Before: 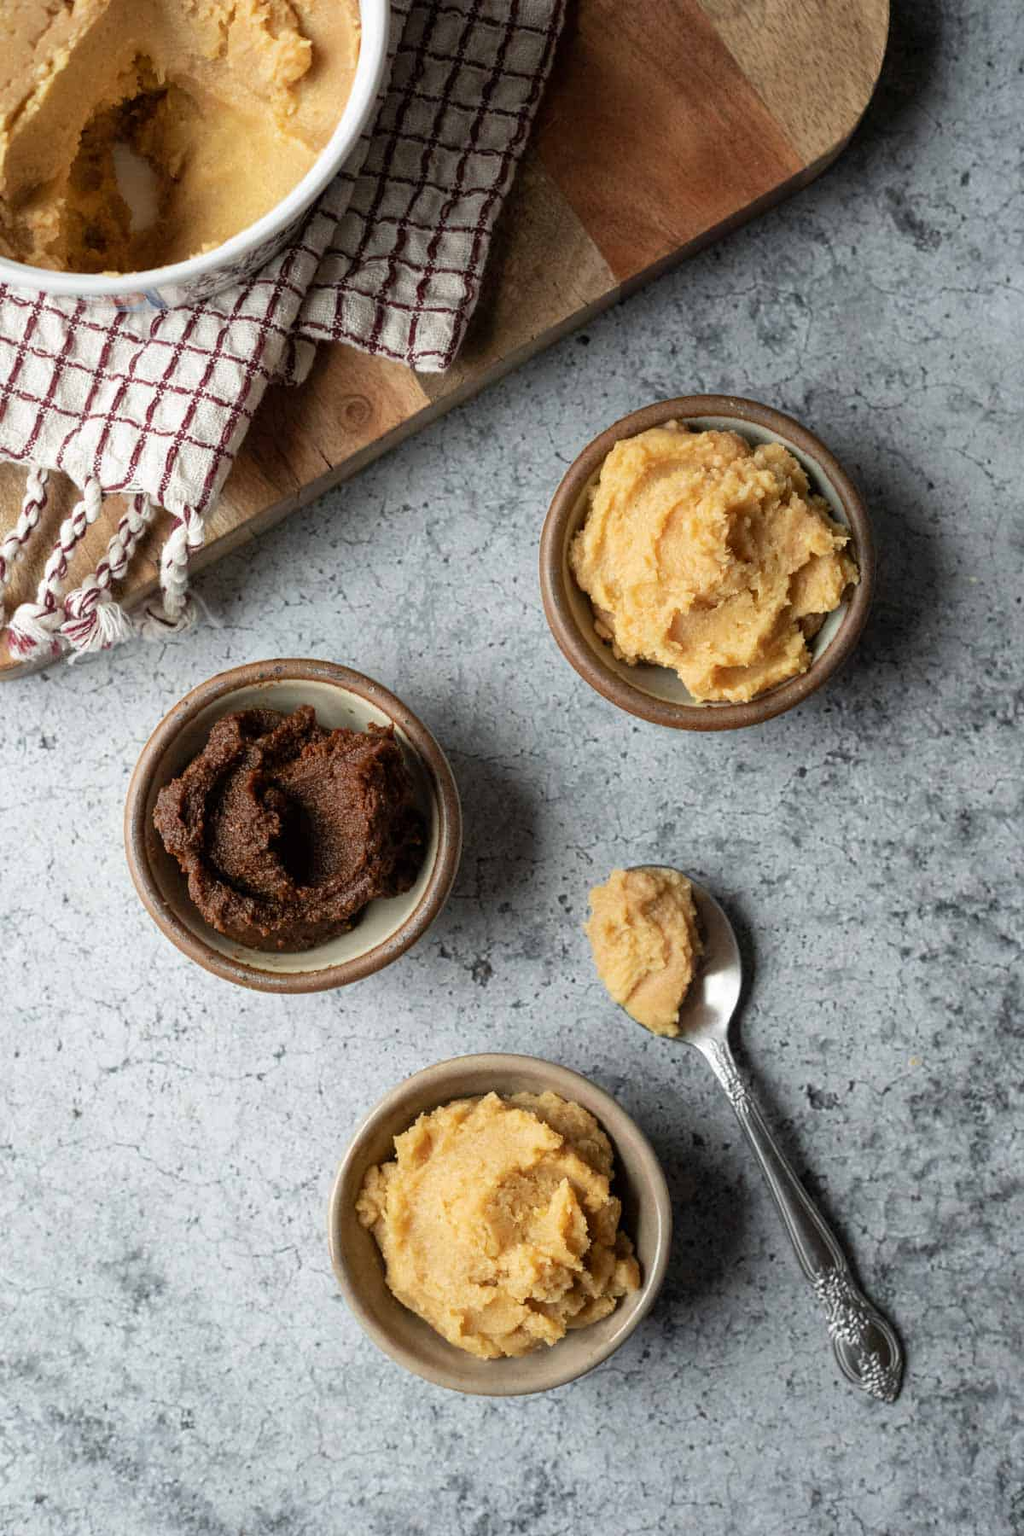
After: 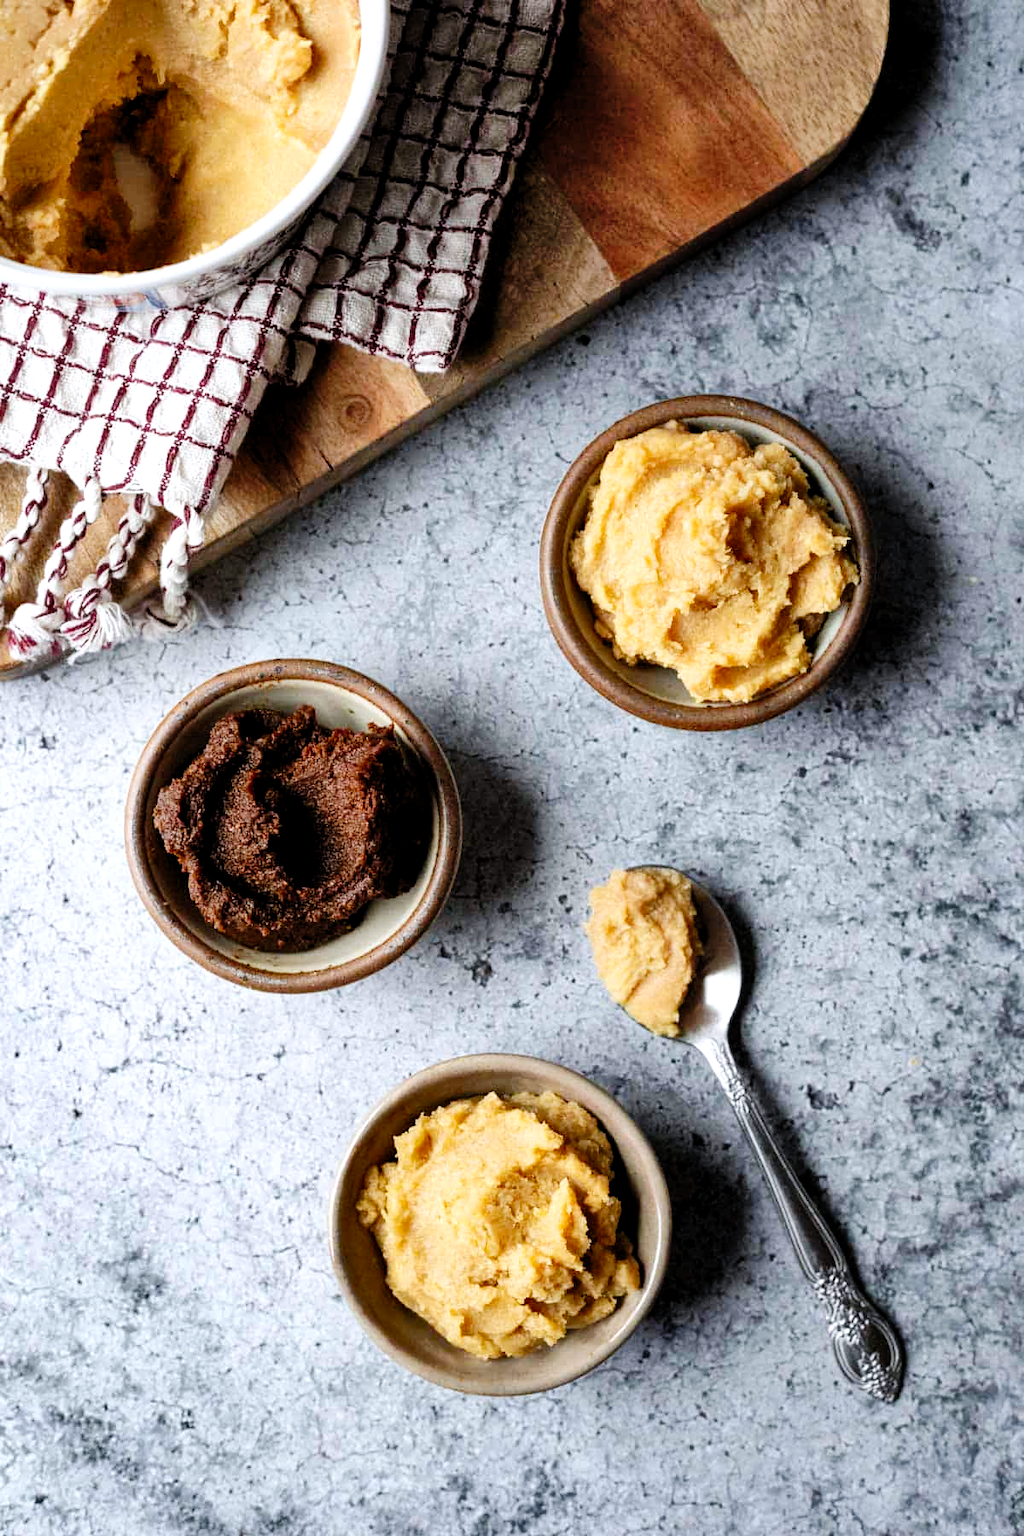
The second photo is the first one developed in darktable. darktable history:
levels: levels [0.016, 0.484, 0.953]
tone curve: curves: ch0 [(0, 0) (0.003, 0.006) (0.011, 0.007) (0.025, 0.009) (0.044, 0.012) (0.069, 0.021) (0.1, 0.036) (0.136, 0.056) (0.177, 0.105) (0.224, 0.165) (0.277, 0.251) (0.335, 0.344) (0.399, 0.439) (0.468, 0.532) (0.543, 0.628) (0.623, 0.718) (0.709, 0.797) (0.801, 0.874) (0.898, 0.943) (1, 1)], preserve colors none
white balance: red 0.984, blue 1.059
shadows and highlights: shadows color adjustment 97.66%, soften with gaussian
